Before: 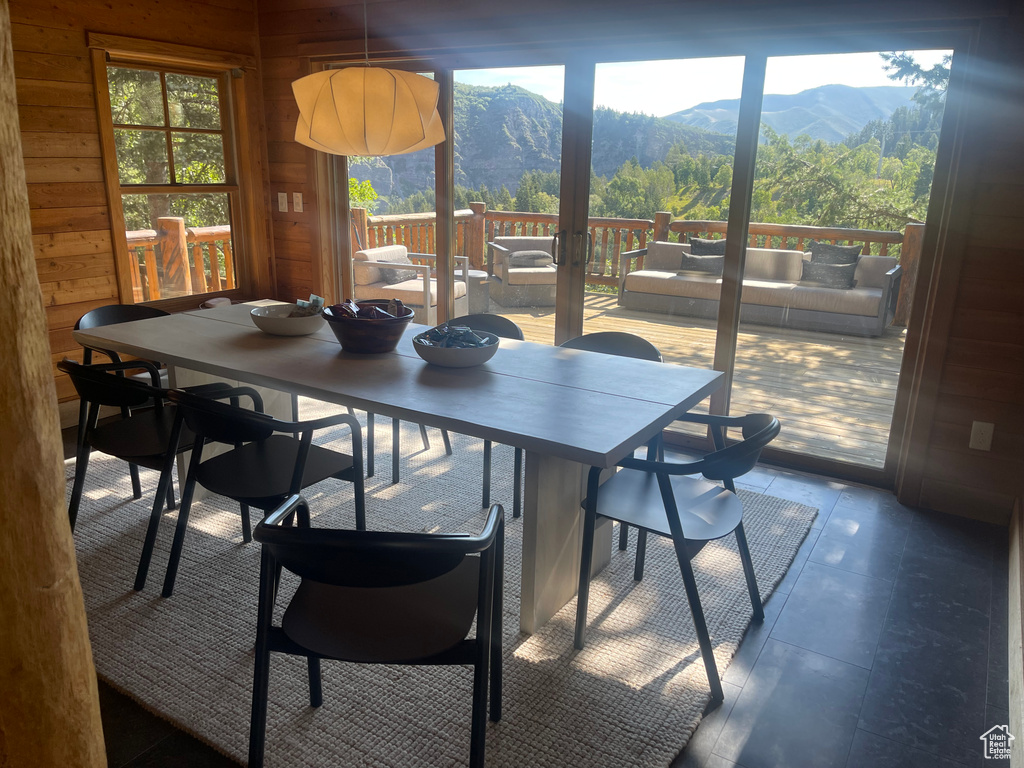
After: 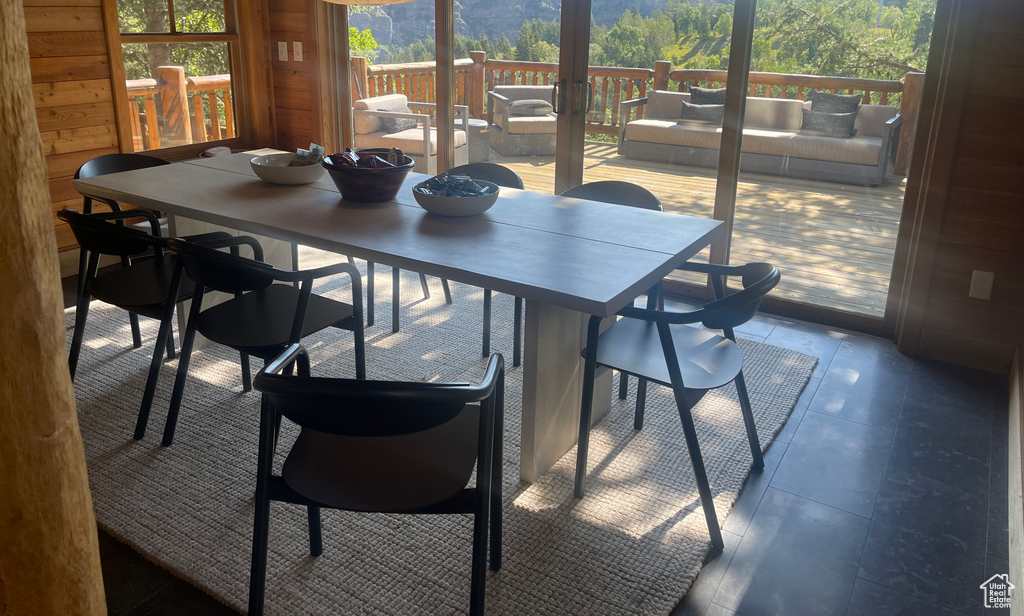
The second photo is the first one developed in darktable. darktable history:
crop and rotate: top 19.71%
